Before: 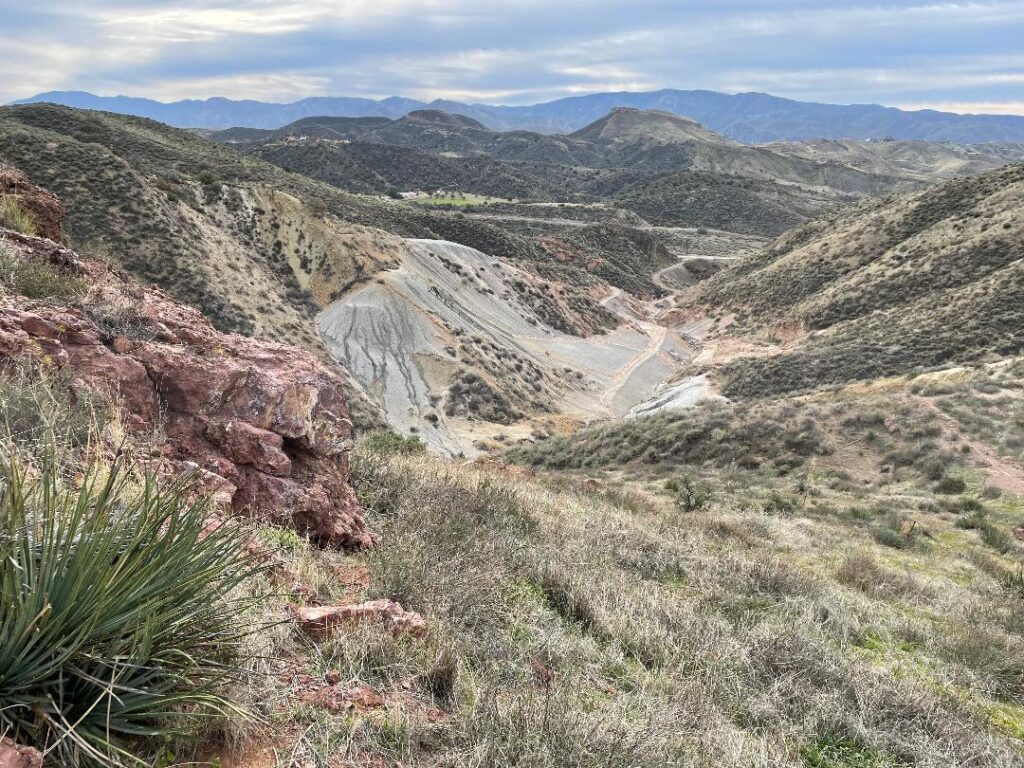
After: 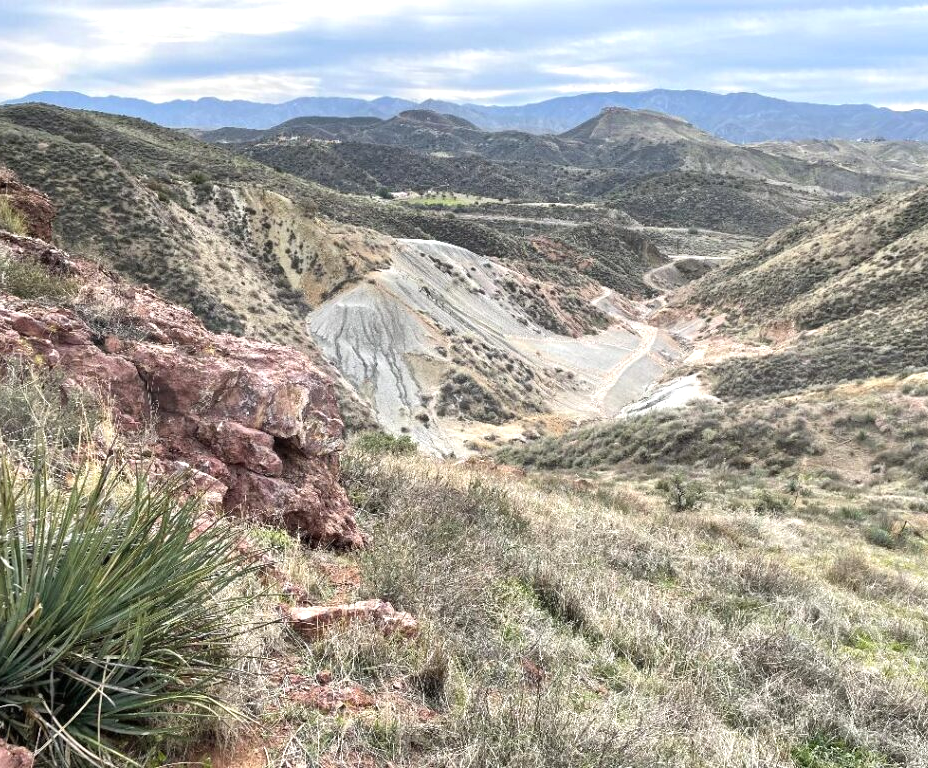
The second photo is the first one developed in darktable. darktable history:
crop and rotate: left 0.916%, right 8.401%
shadows and highlights: radius 111.13, shadows 51.45, white point adjustment 8.99, highlights -3.56, soften with gaussian
color balance rgb: perceptual saturation grading › global saturation 0.053%, perceptual brilliance grading › global brilliance 3.488%
